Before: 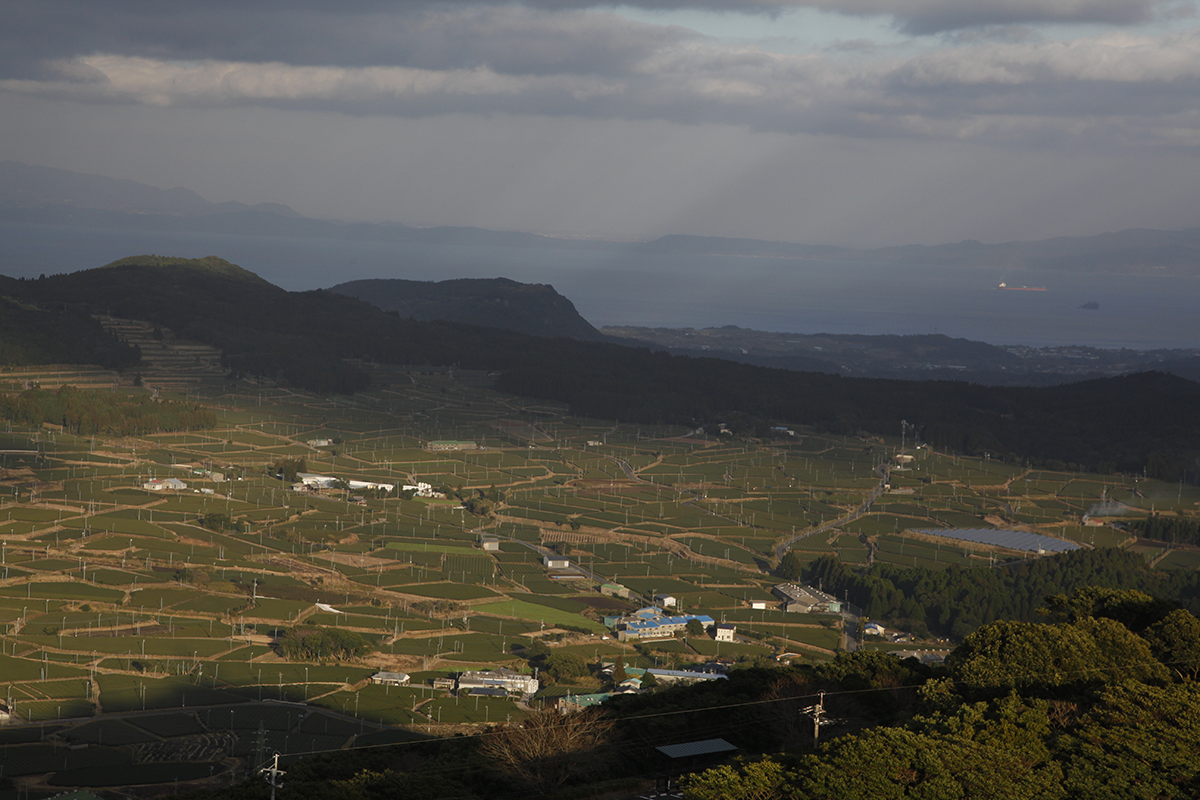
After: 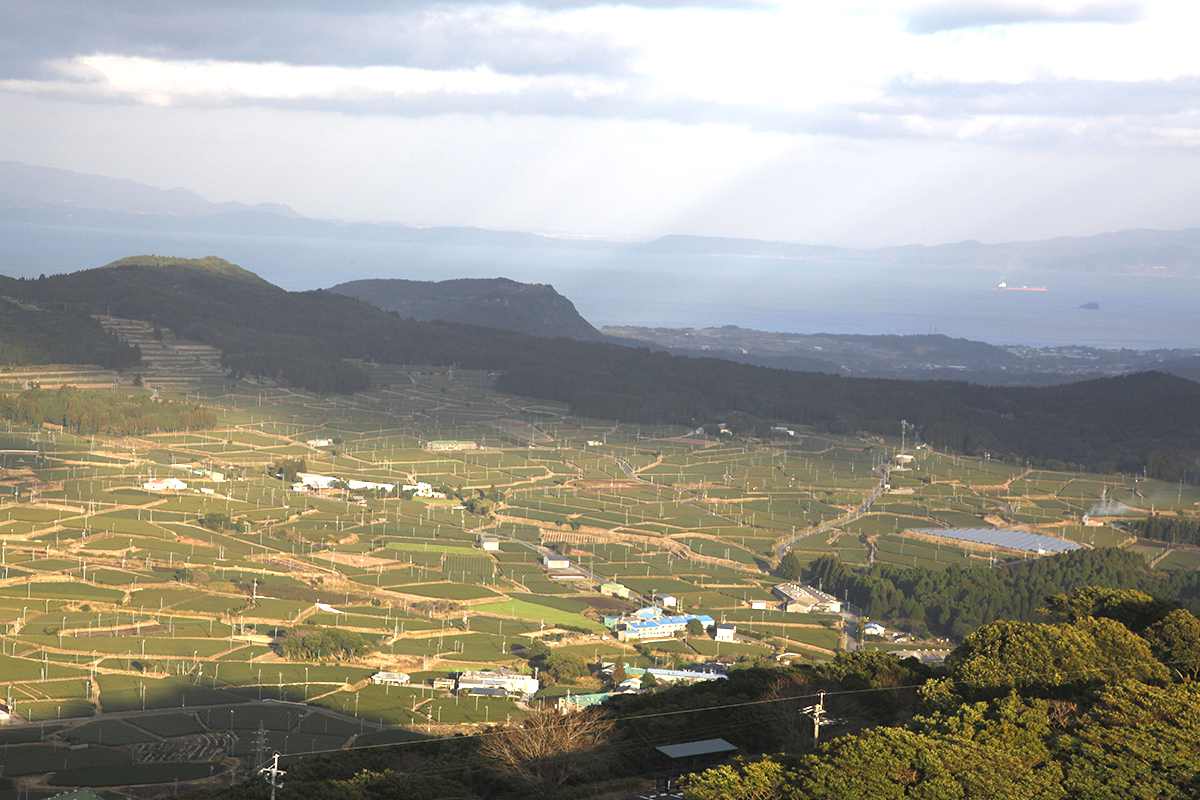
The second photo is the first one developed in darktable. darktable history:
exposure: black level correction 0, exposure 1.9 EV, compensate highlight preservation false
